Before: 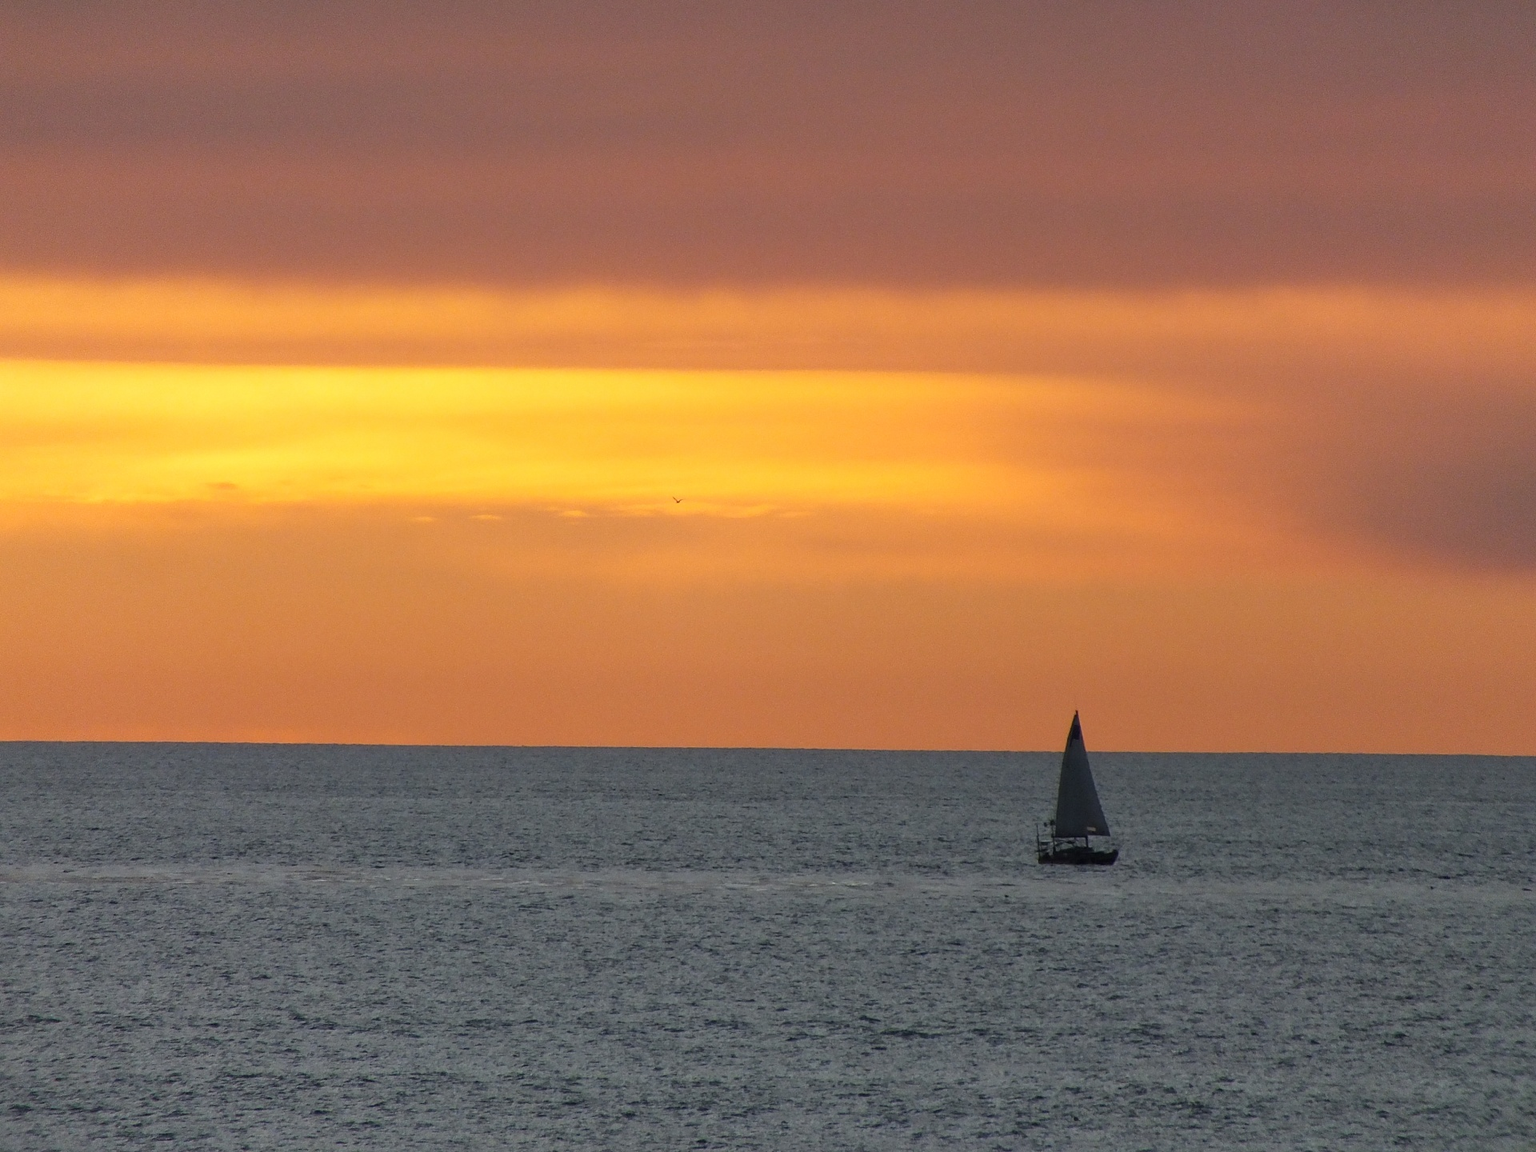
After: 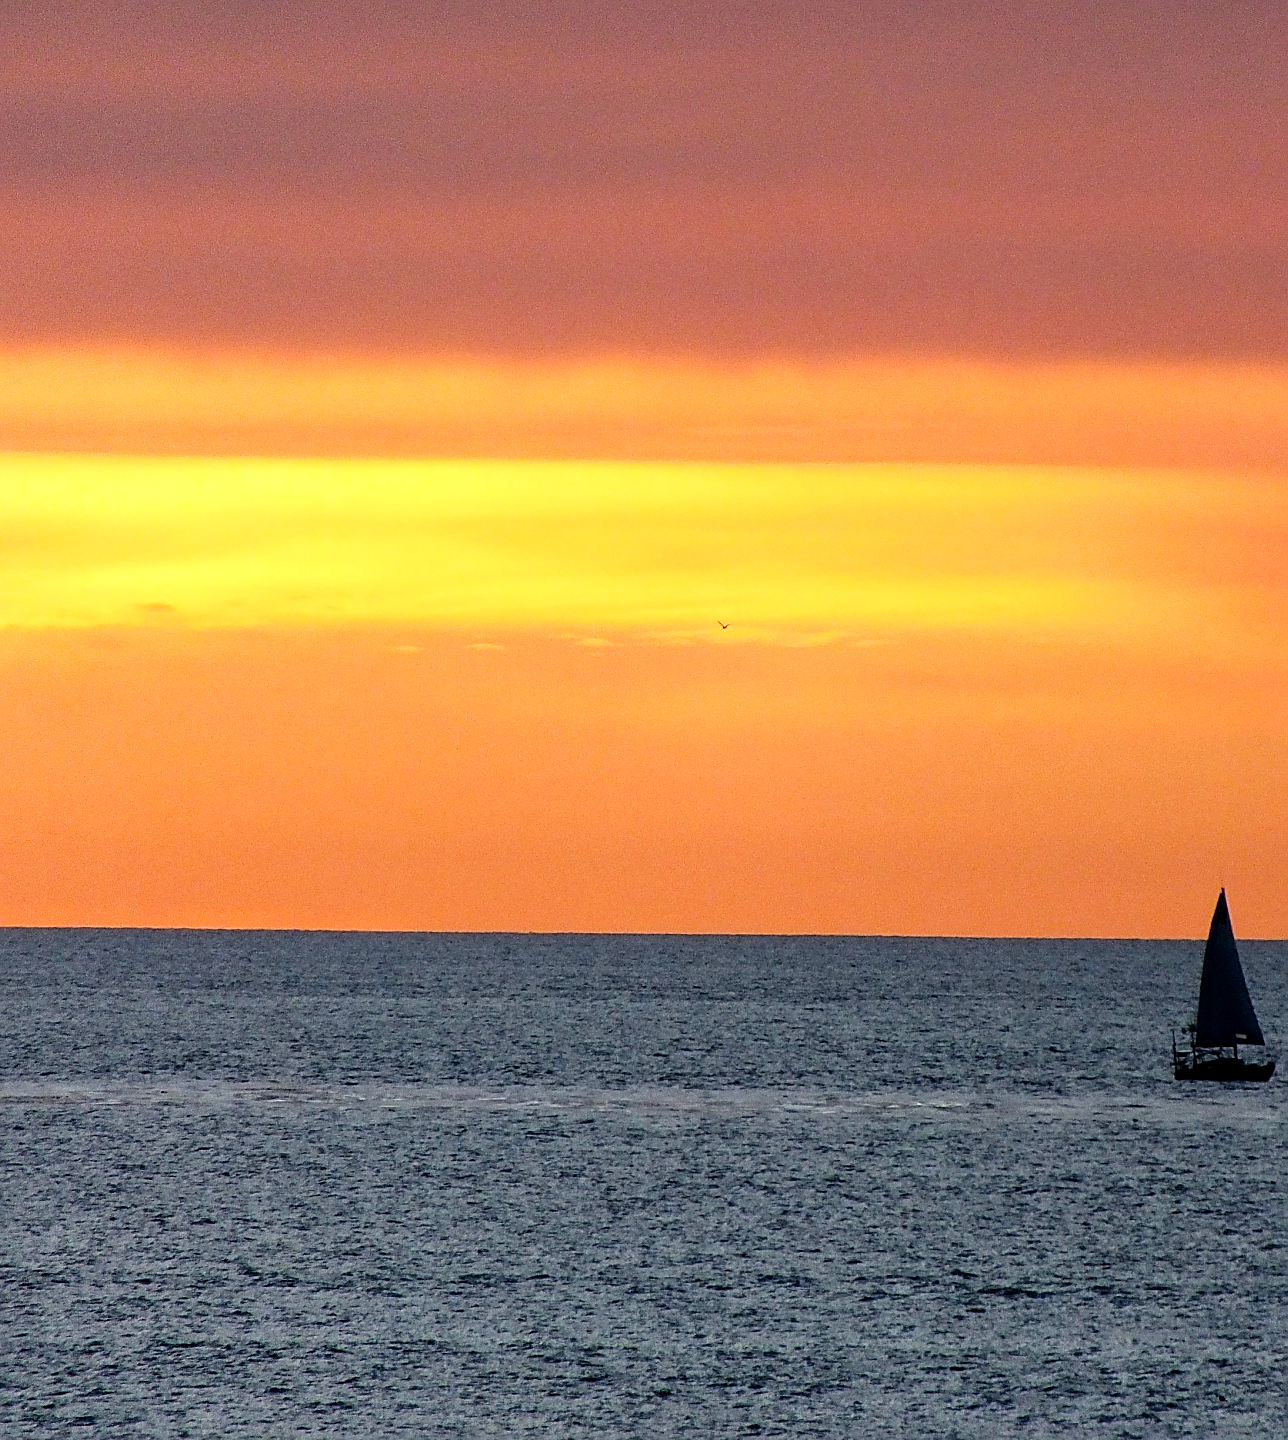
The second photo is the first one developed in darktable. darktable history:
crop and rotate: left 6.438%, right 26.469%
sharpen: on, module defaults
color balance rgb: highlights gain › chroma 0.148%, highlights gain › hue 331.35°, global offset › chroma 0.158%, global offset › hue 253.61°, linear chroma grading › global chroma 0.468%, perceptual saturation grading › global saturation 20%, perceptual saturation grading › highlights -25.64%, perceptual saturation grading › shadows 49.275%, global vibrance 14.923%
local contrast: highlights 100%, shadows 100%, detail 119%, midtone range 0.2
filmic rgb: black relative exposure -5.1 EV, white relative exposure 3.97 EV, hardness 2.89, contrast 1.4, highlights saturation mix -30.53%
levels: mode automatic, white 99.94%
